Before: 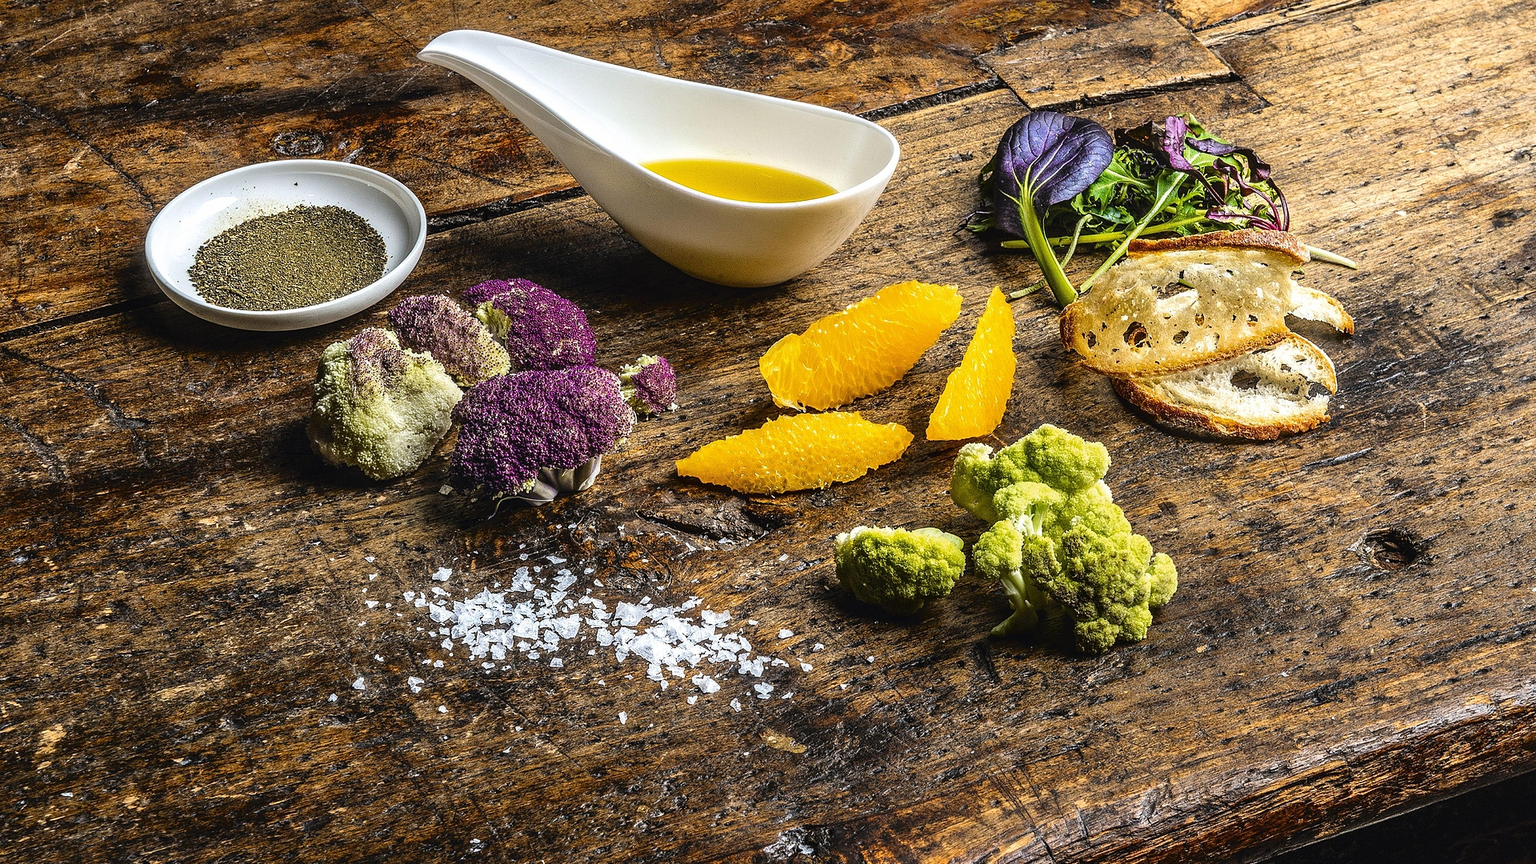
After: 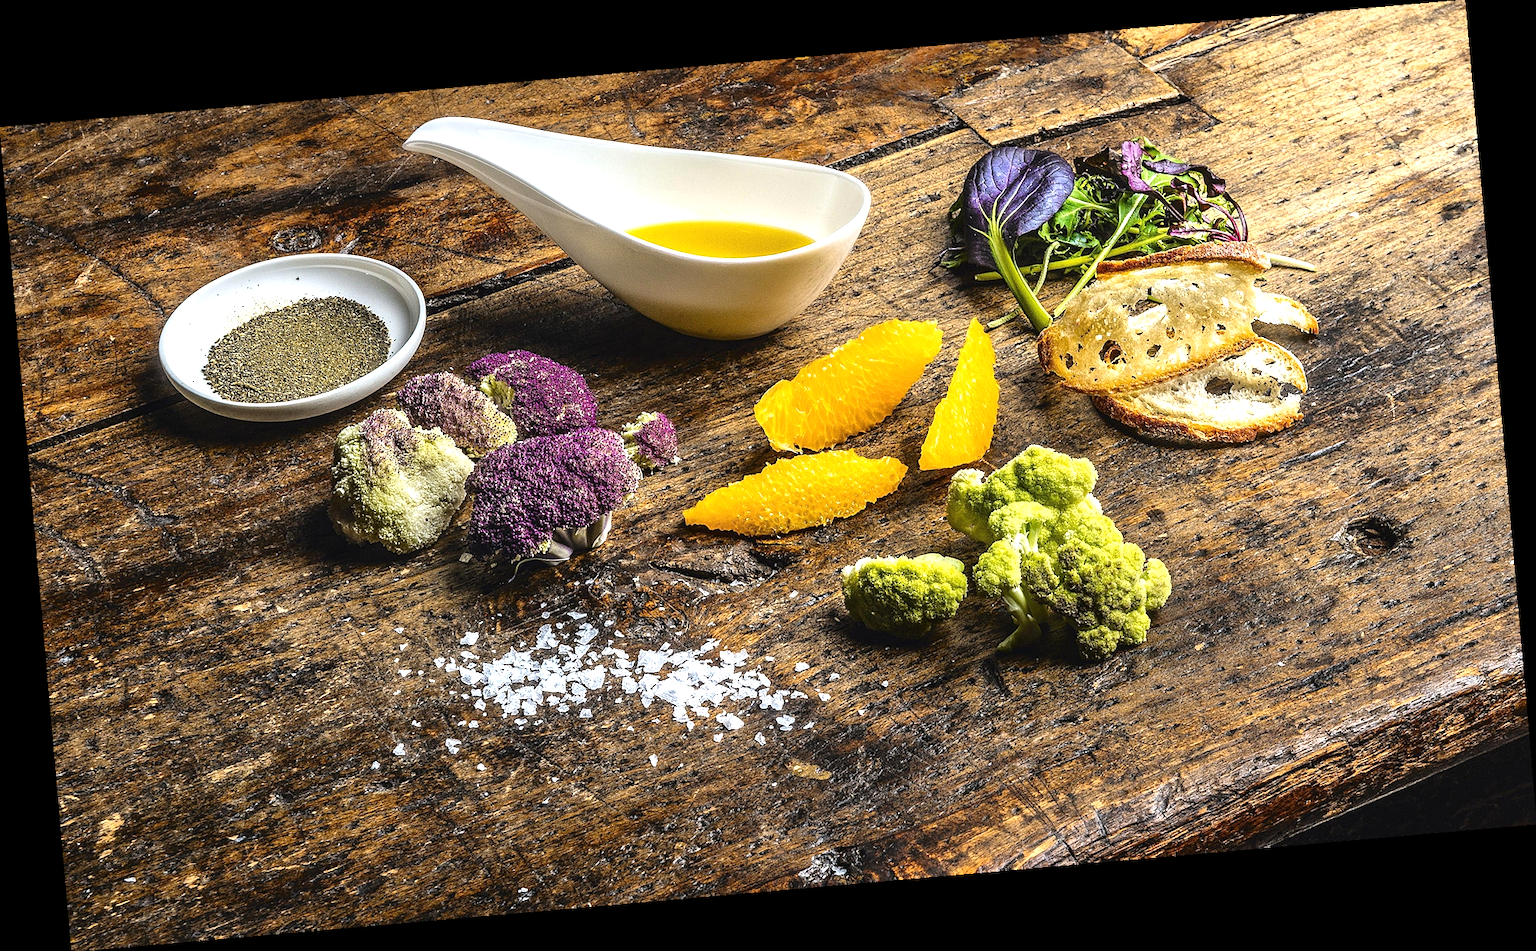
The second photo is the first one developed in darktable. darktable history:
exposure: exposure 0.4 EV, compensate highlight preservation false
rotate and perspective: rotation -4.98°, automatic cropping off
